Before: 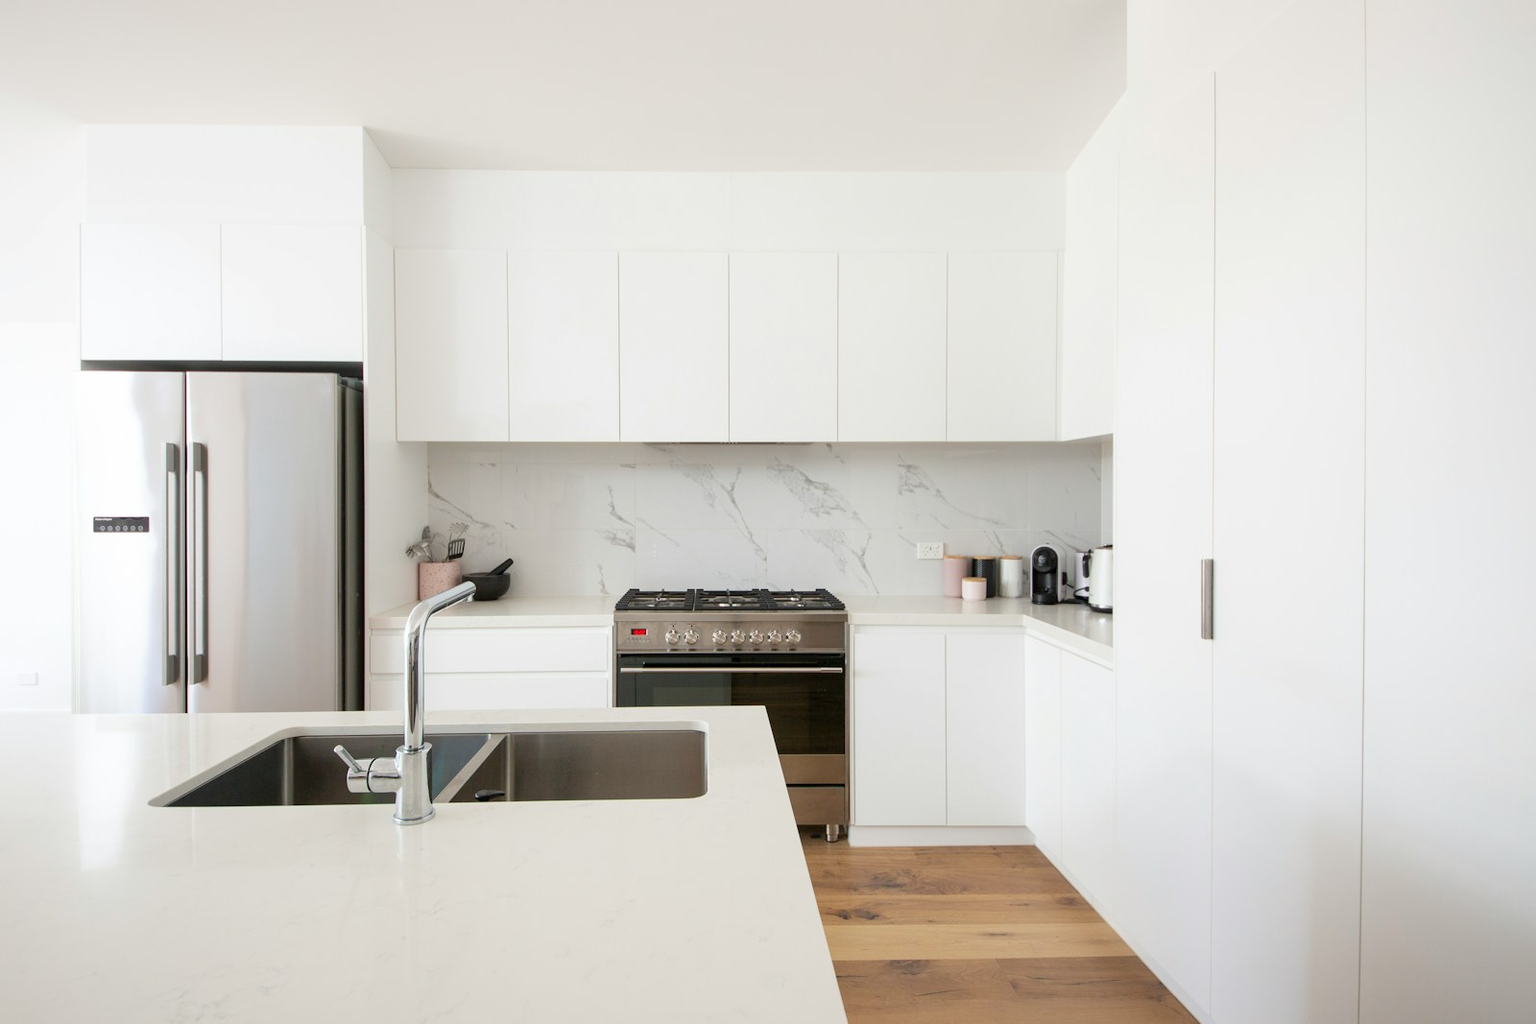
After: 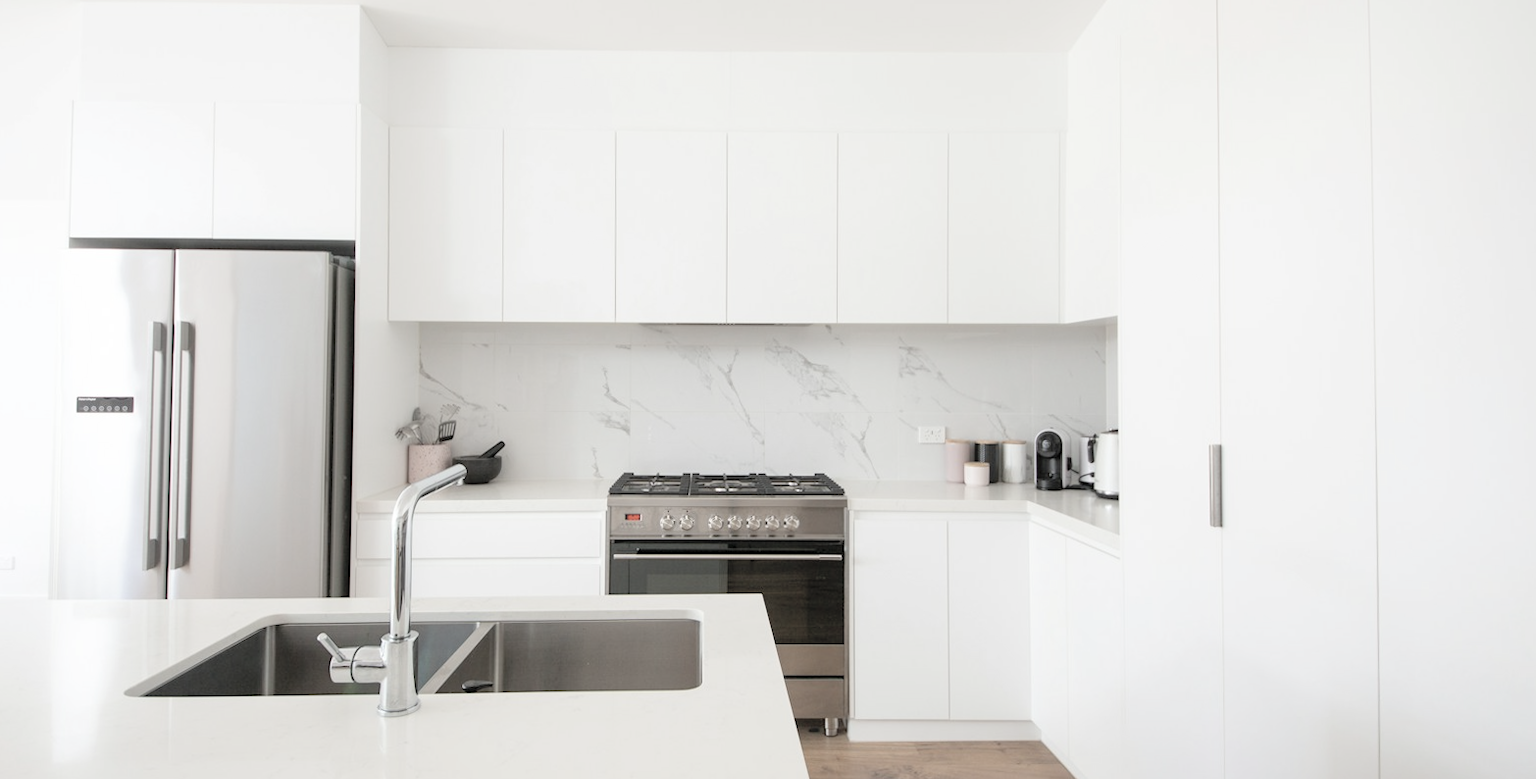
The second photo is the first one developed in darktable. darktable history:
contrast brightness saturation: brightness 0.18, saturation -0.5
crop: top 11.038%, bottom 13.962%
rotate and perspective: rotation 0.226°, lens shift (vertical) -0.042, crop left 0.023, crop right 0.982, crop top 0.006, crop bottom 0.994
